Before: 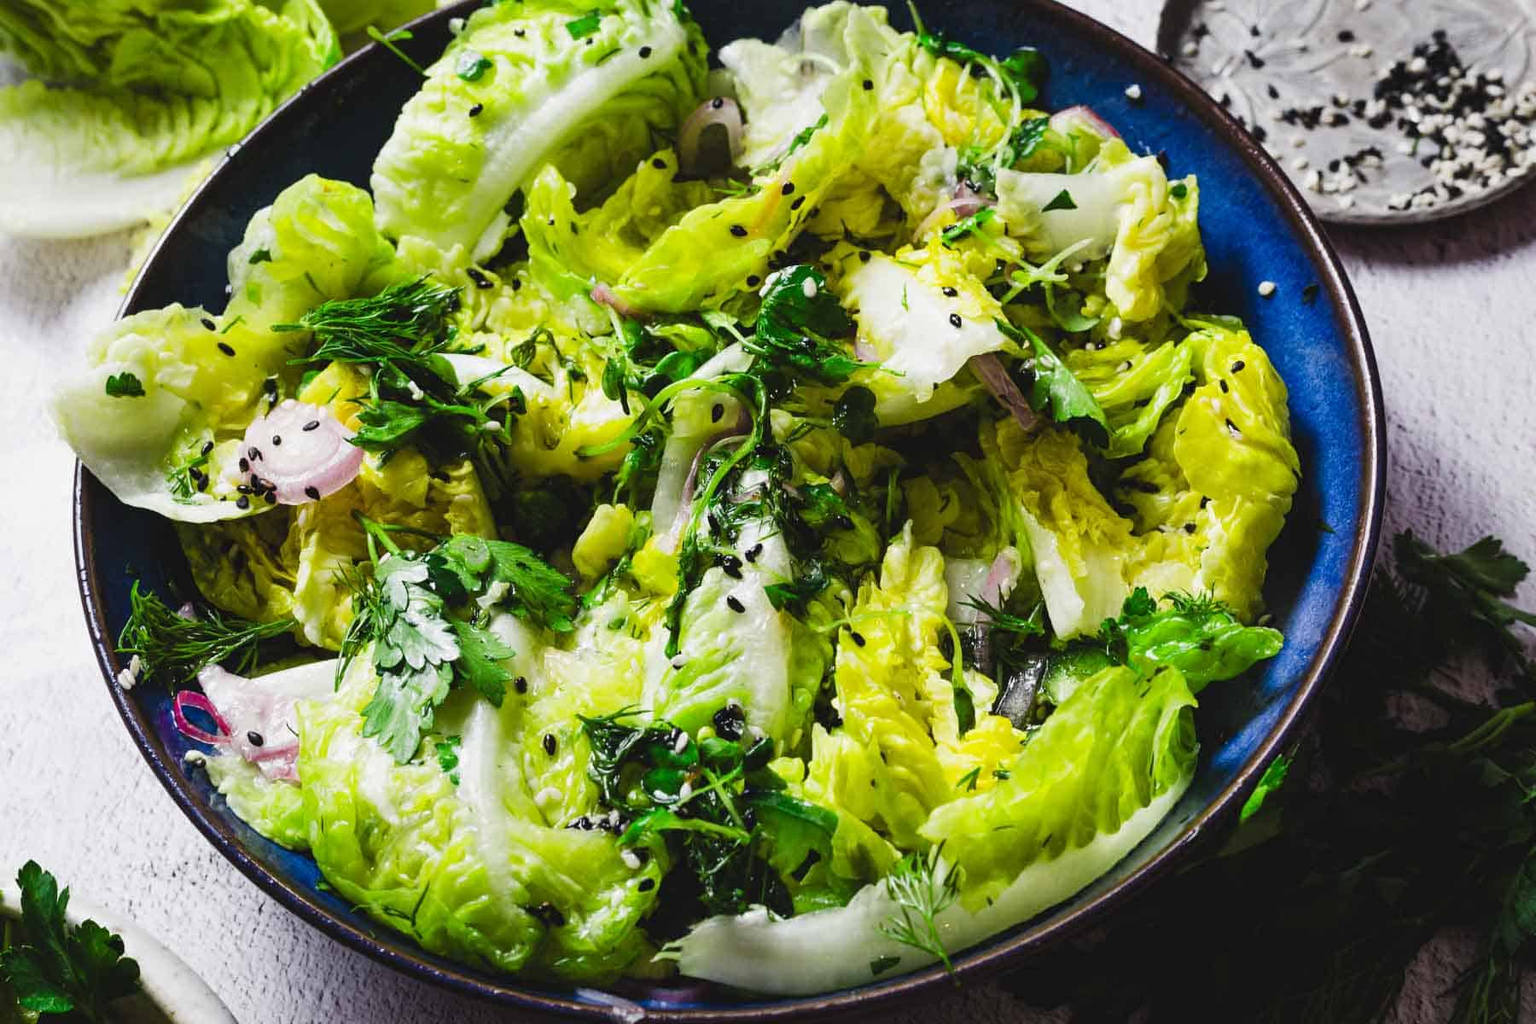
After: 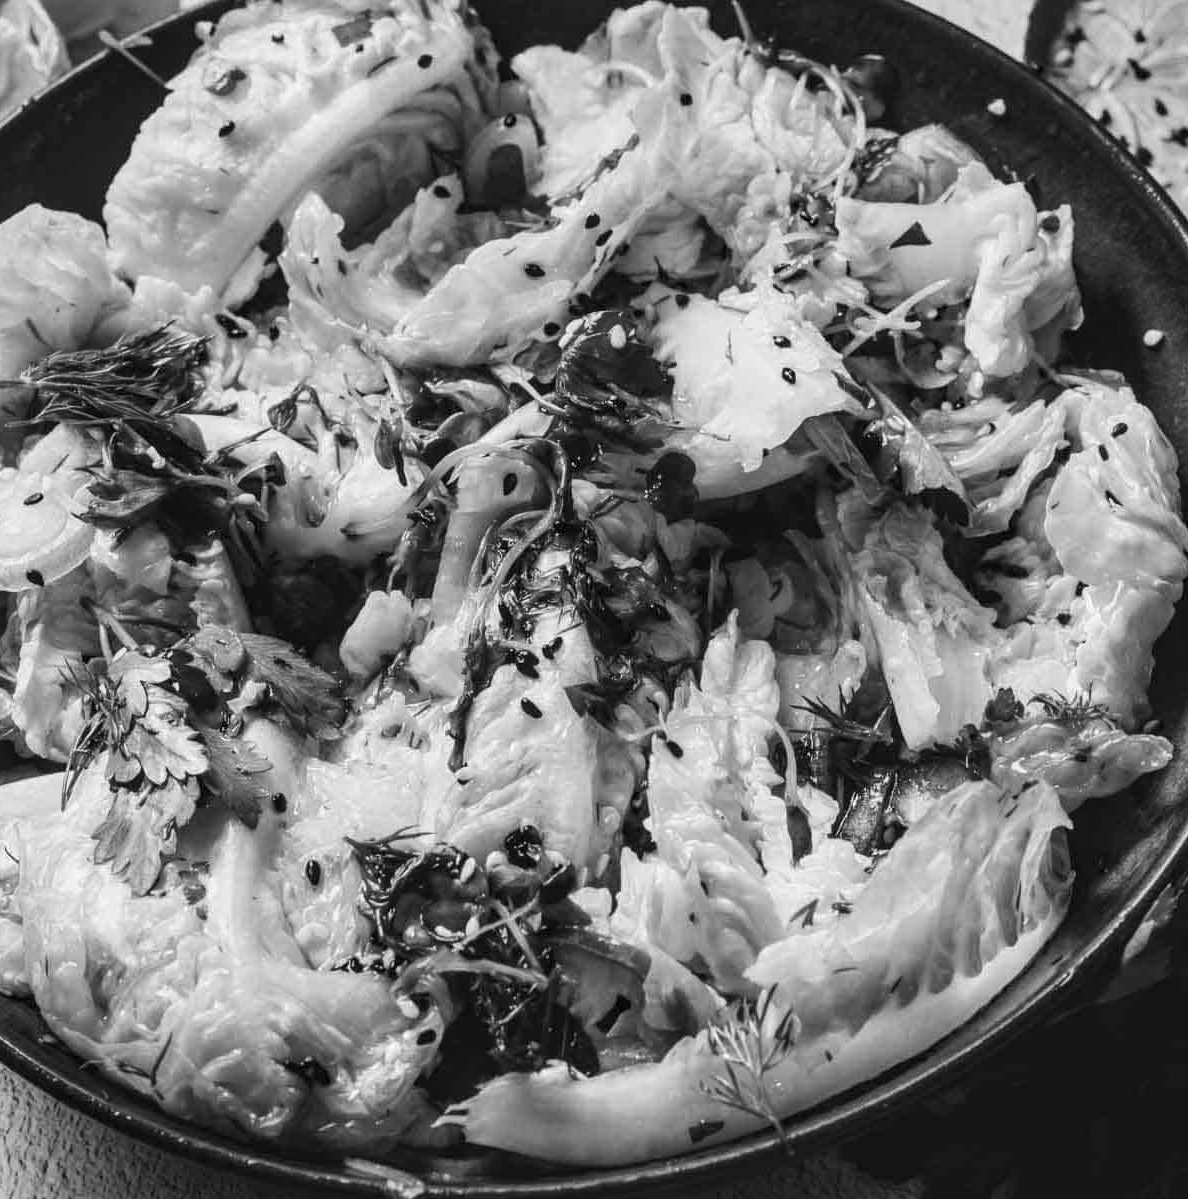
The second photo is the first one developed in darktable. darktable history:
crop and rotate: left 18.442%, right 15.508%
monochrome: a 32, b 64, size 2.3
color calibration: output gray [0.714, 0.278, 0, 0], illuminant same as pipeline (D50), adaptation none (bypass)
local contrast: on, module defaults
contrast brightness saturation: contrast 0.06, brightness -0.01, saturation -0.23
